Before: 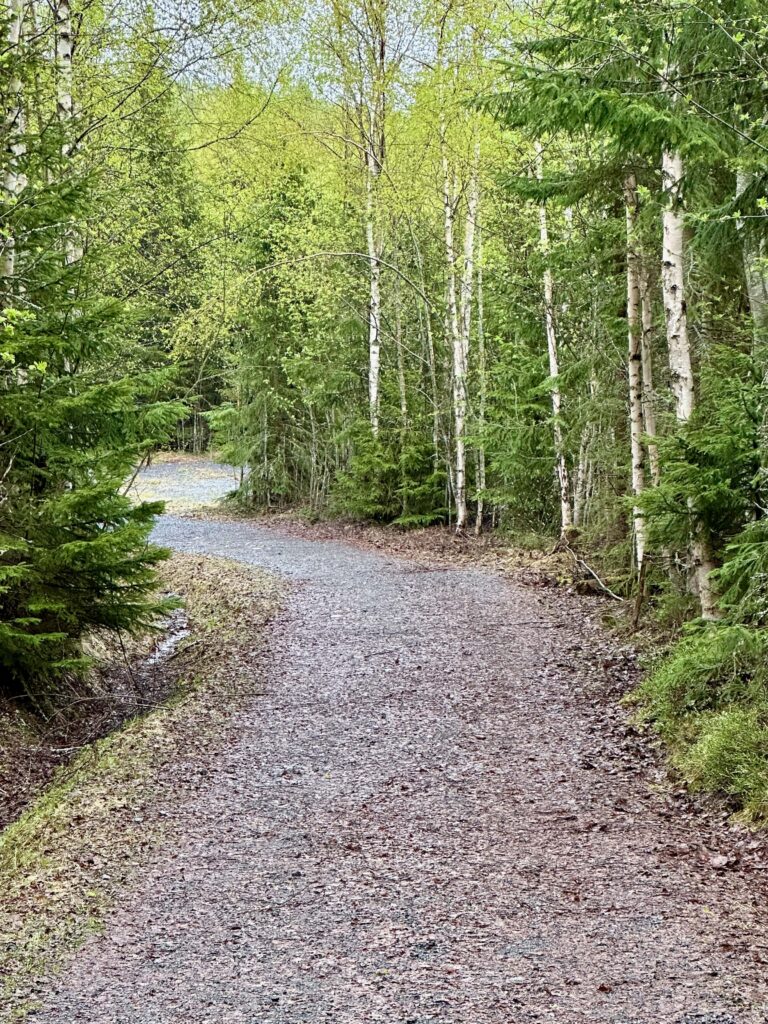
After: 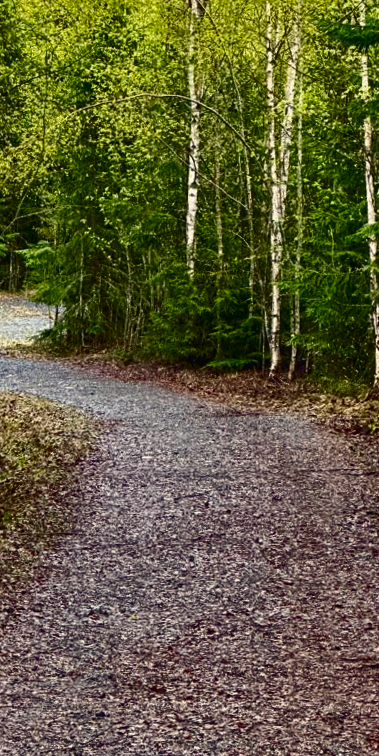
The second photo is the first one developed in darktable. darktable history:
crop and rotate: angle 0.02°, left 24.353%, top 13.219%, right 26.156%, bottom 8.224%
contrast brightness saturation: contrast 0.09, brightness -0.59, saturation 0.17
tone equalizer: on, module defaults
color balance rgb: shadows lift › chroma 3%, shadows lift › hue 280.8°, power › hue 330°, highlights gain › chroma 3%, highlights gain › hue 75.6°, global offset › luminance 2%, perceptual saturation grading › global saturation 20%, perceptual saturation grading › highlights -25%, perceptual saturation grading › shadows 50%, global vibrance 20.33%
exposure: compensate highlight preservation false
rotate and perspective: rotation 1.57°, crop left 0.018, crop right 0.982, crop top 0.039, crop bottom 0.961
